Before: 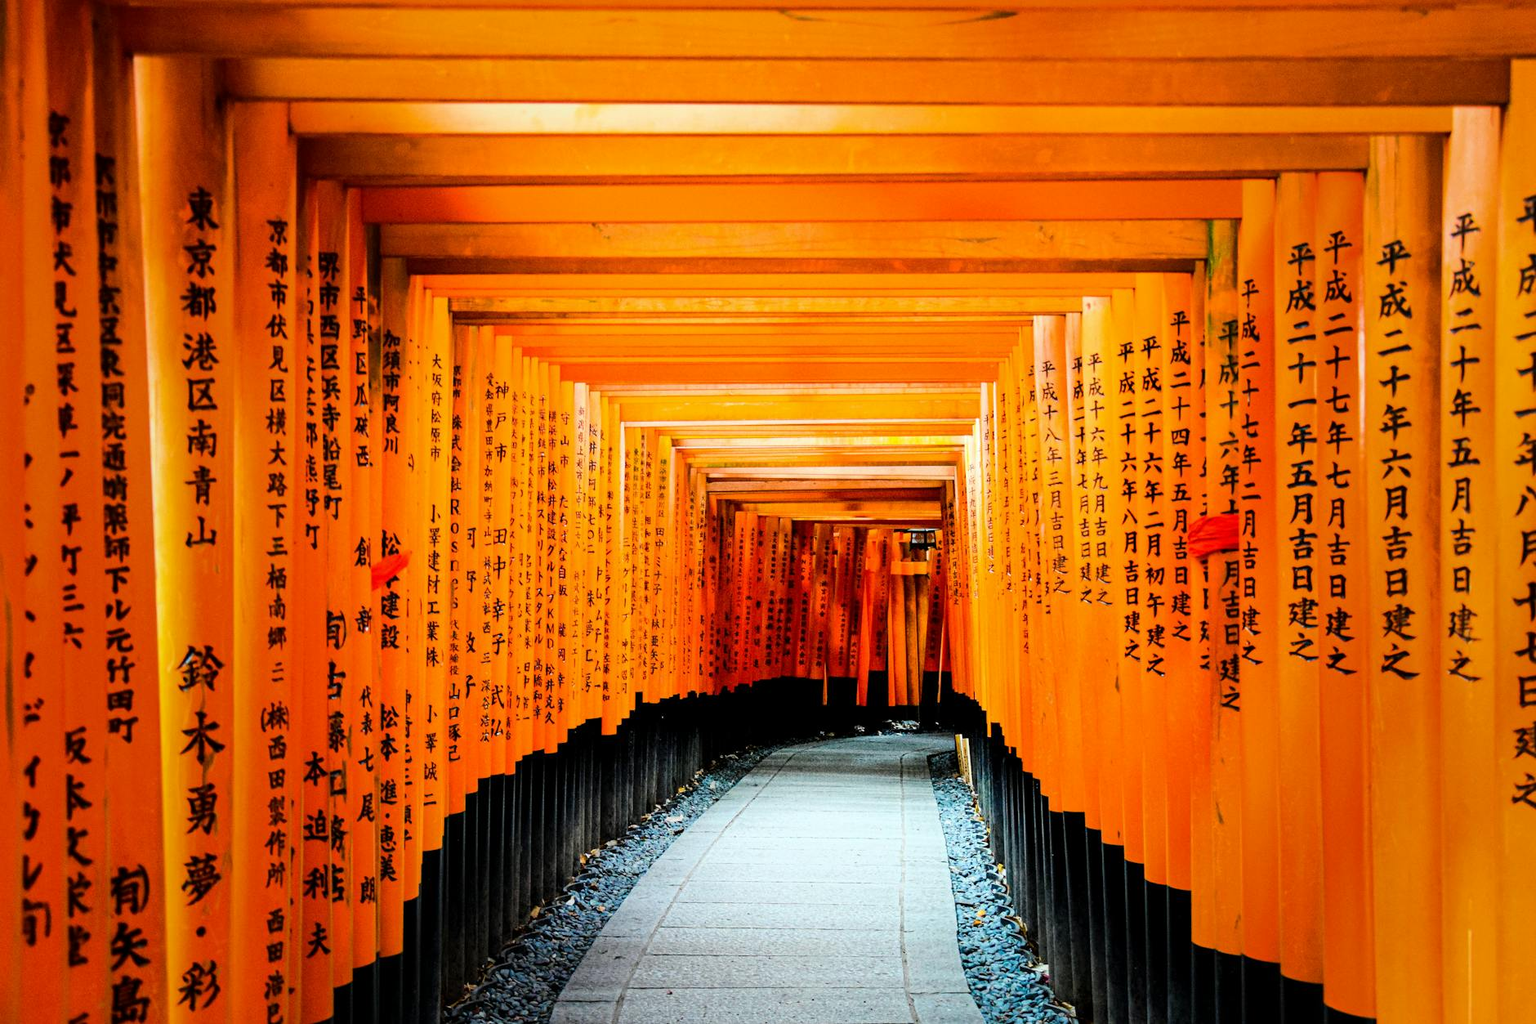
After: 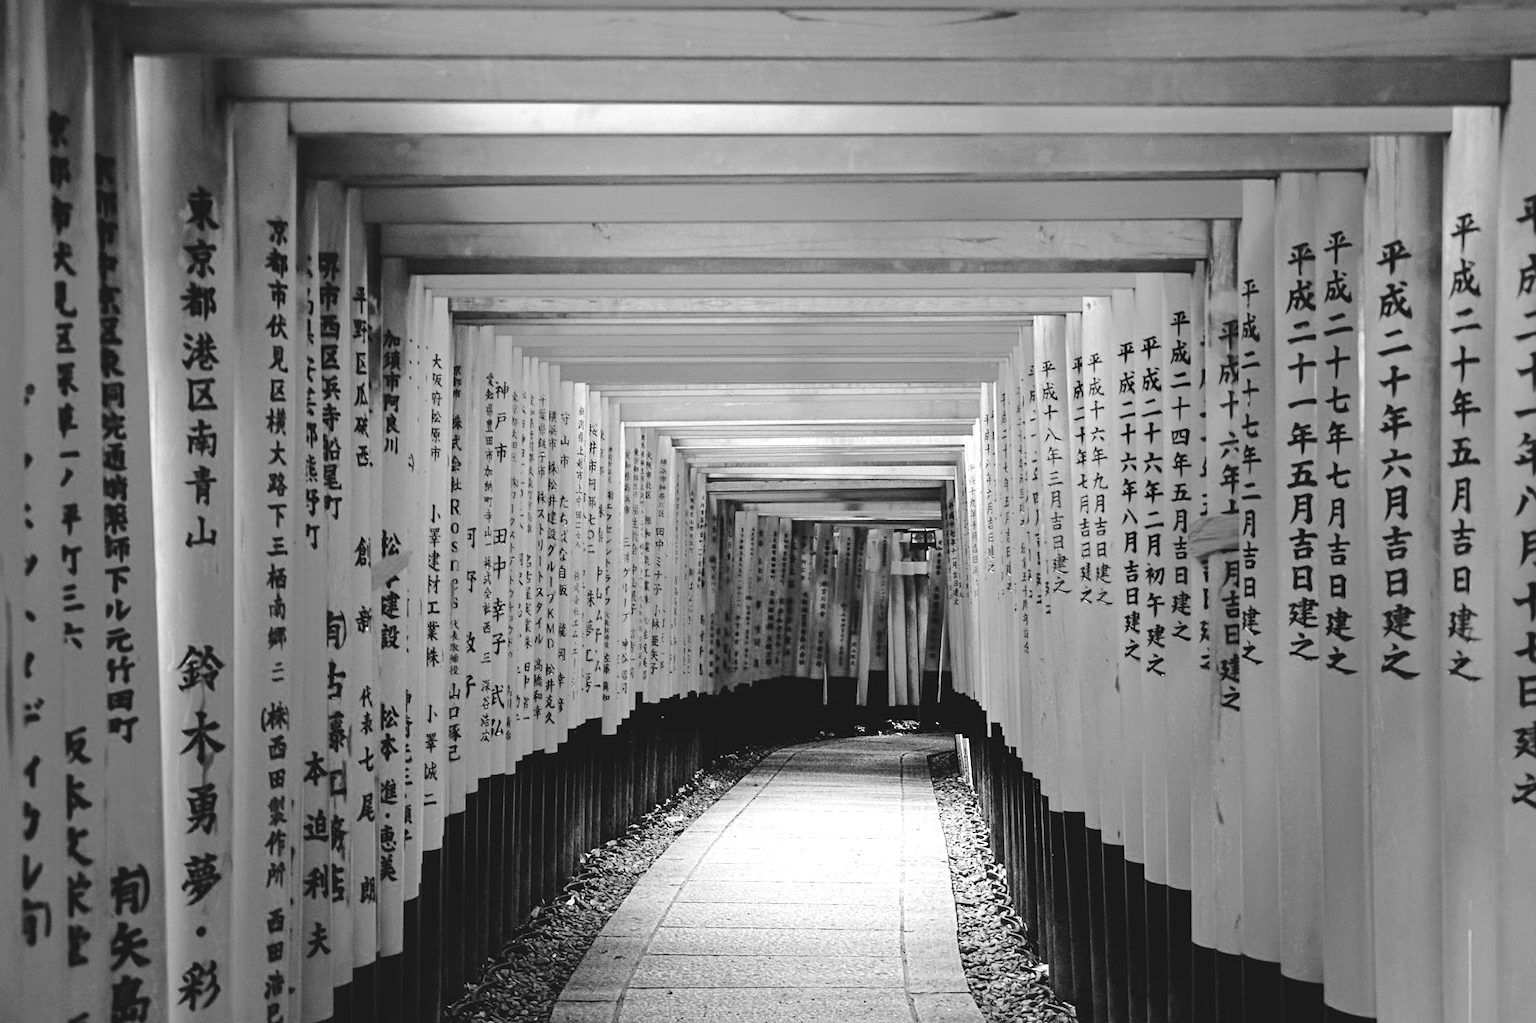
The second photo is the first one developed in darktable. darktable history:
color balance rgb: shadows lift › chroma 5.41%, shadows lift › hue 240°, highlights gain › chroma 3.74%, highlights gain › hue 60°, saturation formula JzAzBz (2021)
sharpen: amount 0.2
monochrome: on, module defaults
color balance: lift [1.016, 0.983, 1, 1.017], gamma [0.958, 1, 1, 1], gain [0.981, 1.007, 0.993, 1.002], input saturation 118.26%, contrast 13.43%, contrast fulcrum 21.62%, output saturation 82.76%
